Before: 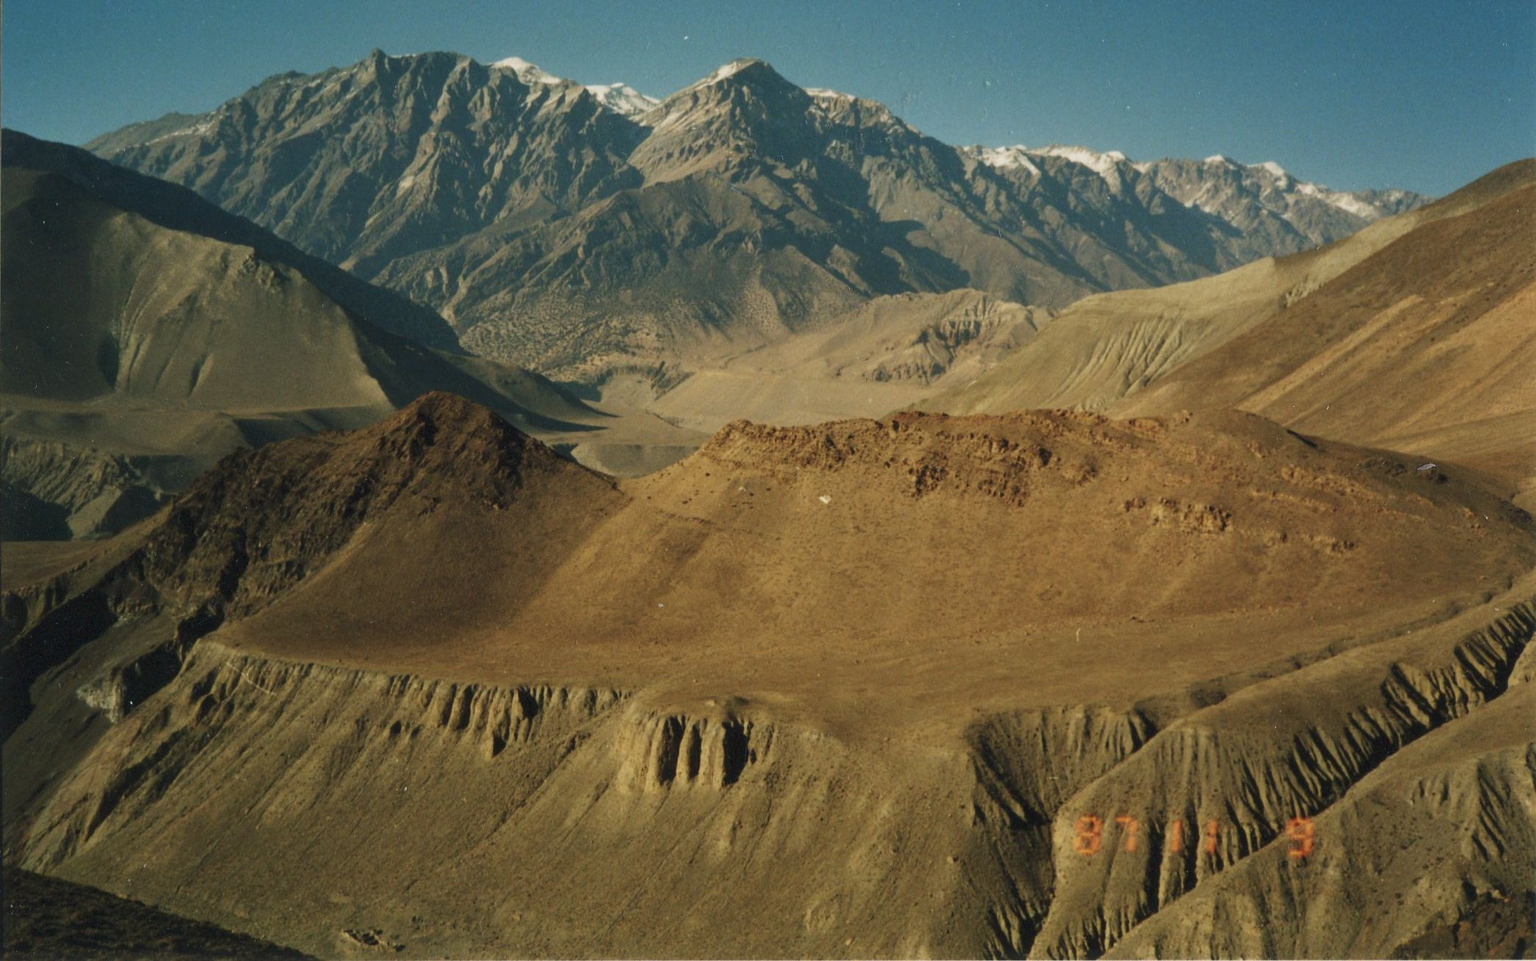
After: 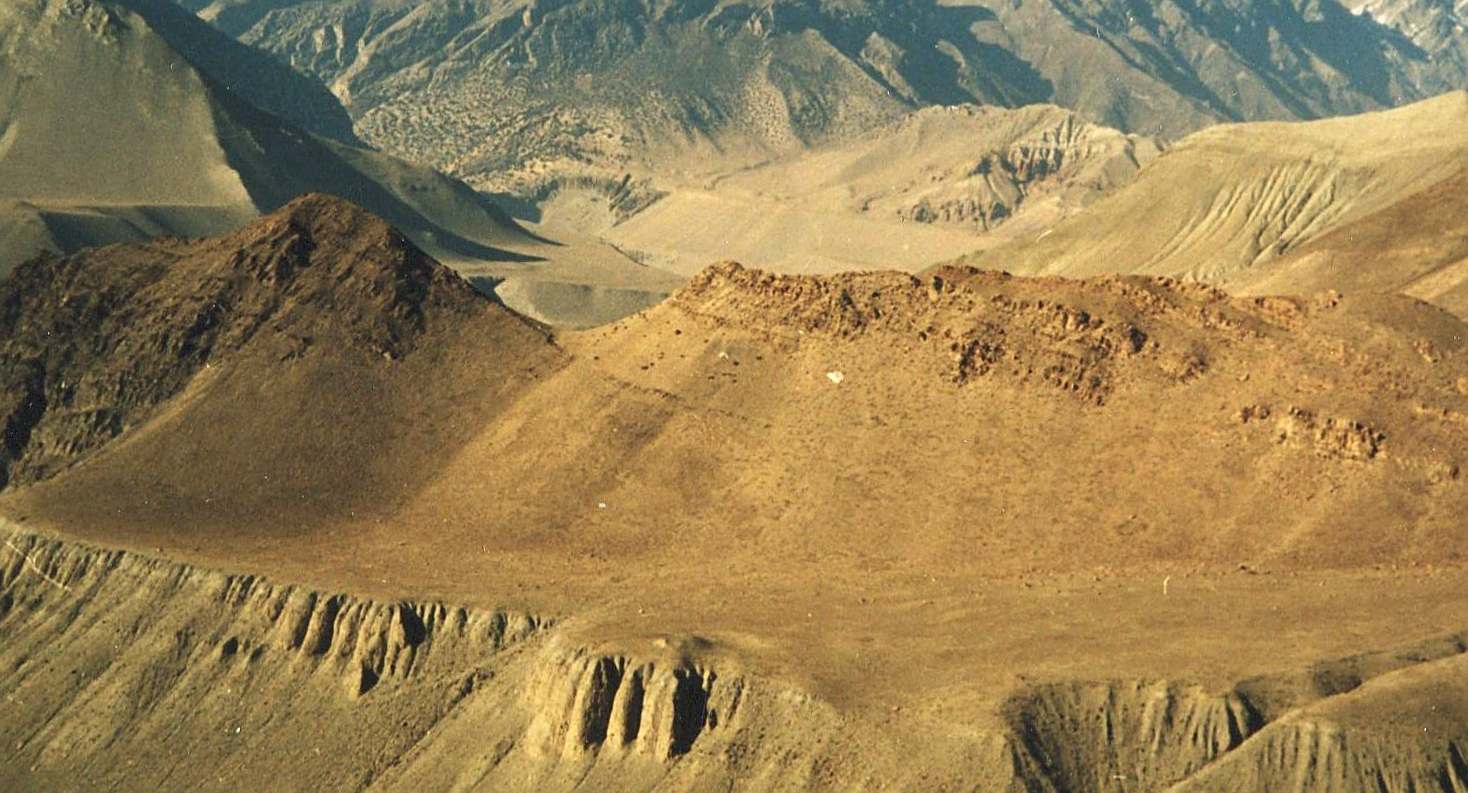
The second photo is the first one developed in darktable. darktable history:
crop and rotate: angle -4.01°, left 9.747%, top 20.663%, right 12.351%, bottom 12.075%
exposure: exposure 0.61 EV, compensate highlight preservation false
sharpen: radius 1.962
base curve: curves: ch0 [(0, 0) (0.666, 0.806) (1, 1)]
